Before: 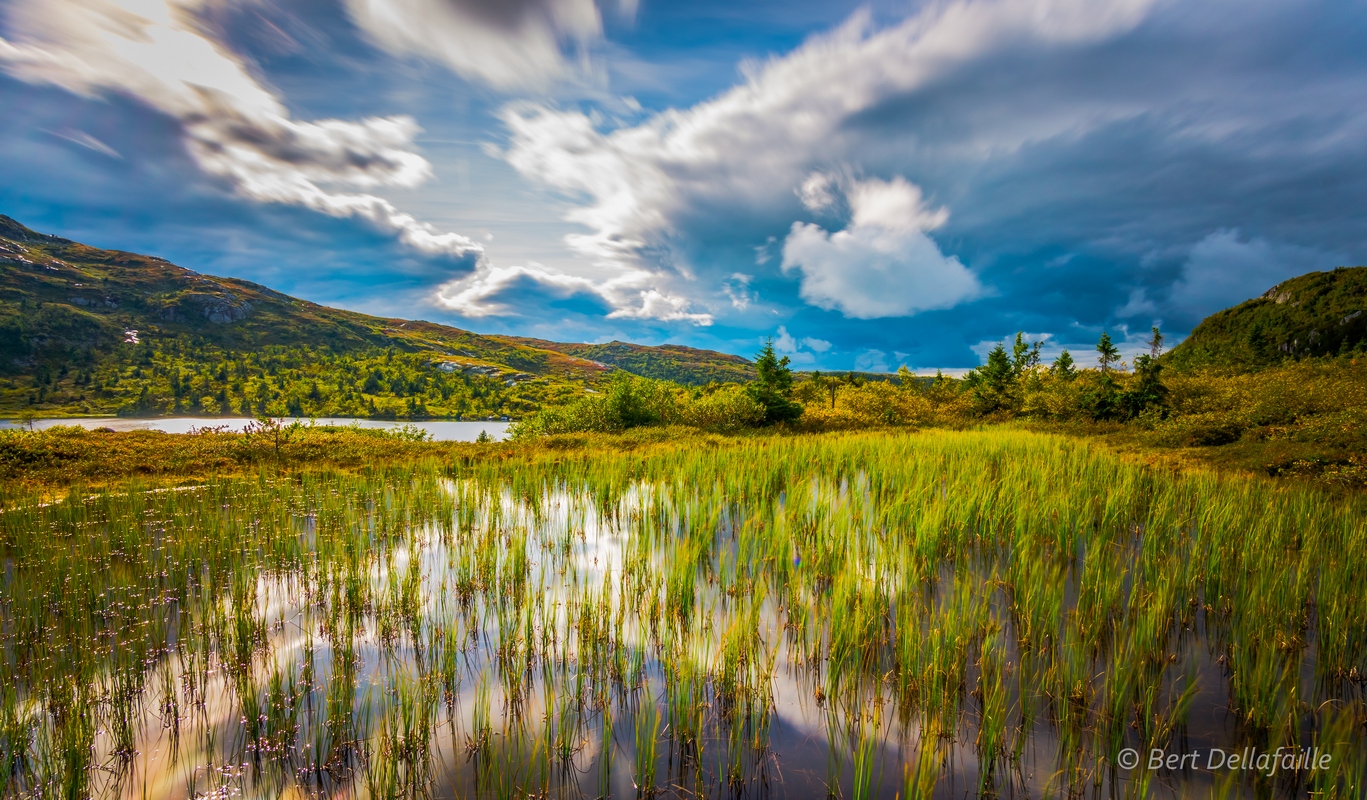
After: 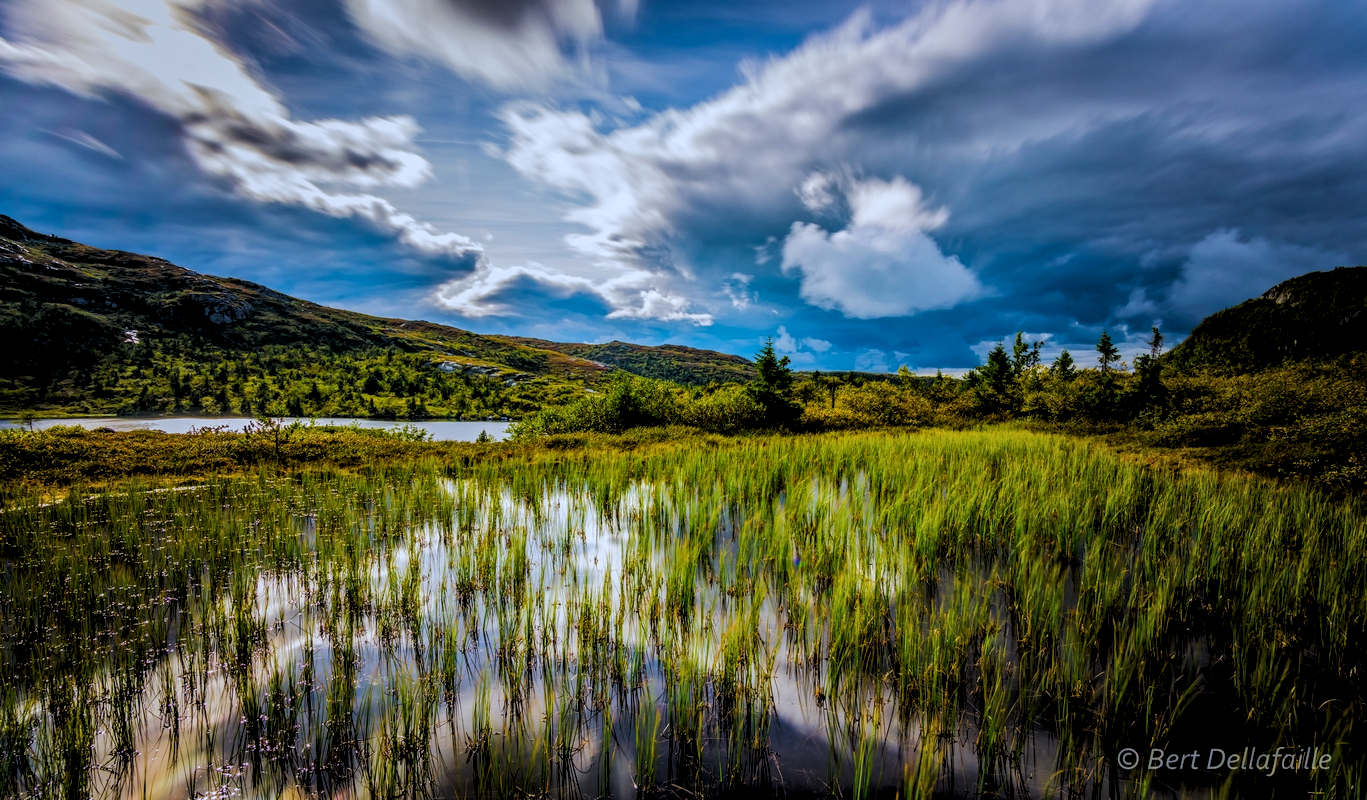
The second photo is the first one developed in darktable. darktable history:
exposure: exposure -1 EV, compensate highlight preservation false
tone equalizer: -8 EV -0.417 EV, -7 EV -0.389 EV, -6 EV -0.333 EV, -5 EV -0.222 EV, -3 EV 0.222 EV, -2 EV 0.333 EV, -1 EV 0.389 EV, +0 EV 0.417 EV, edges refinement/feathering 500, mask exposure compensation -1.57 EV, preserve details no
rgb levels: levels [[0.013, 0.434, 0.89], [0, 0.5, 1], [0, 0.5, 1]]
white balance: red 0.931, blue 1.11
local contrast: on, module defaults
levels: levels [0.016, 0.484, 0.953]
